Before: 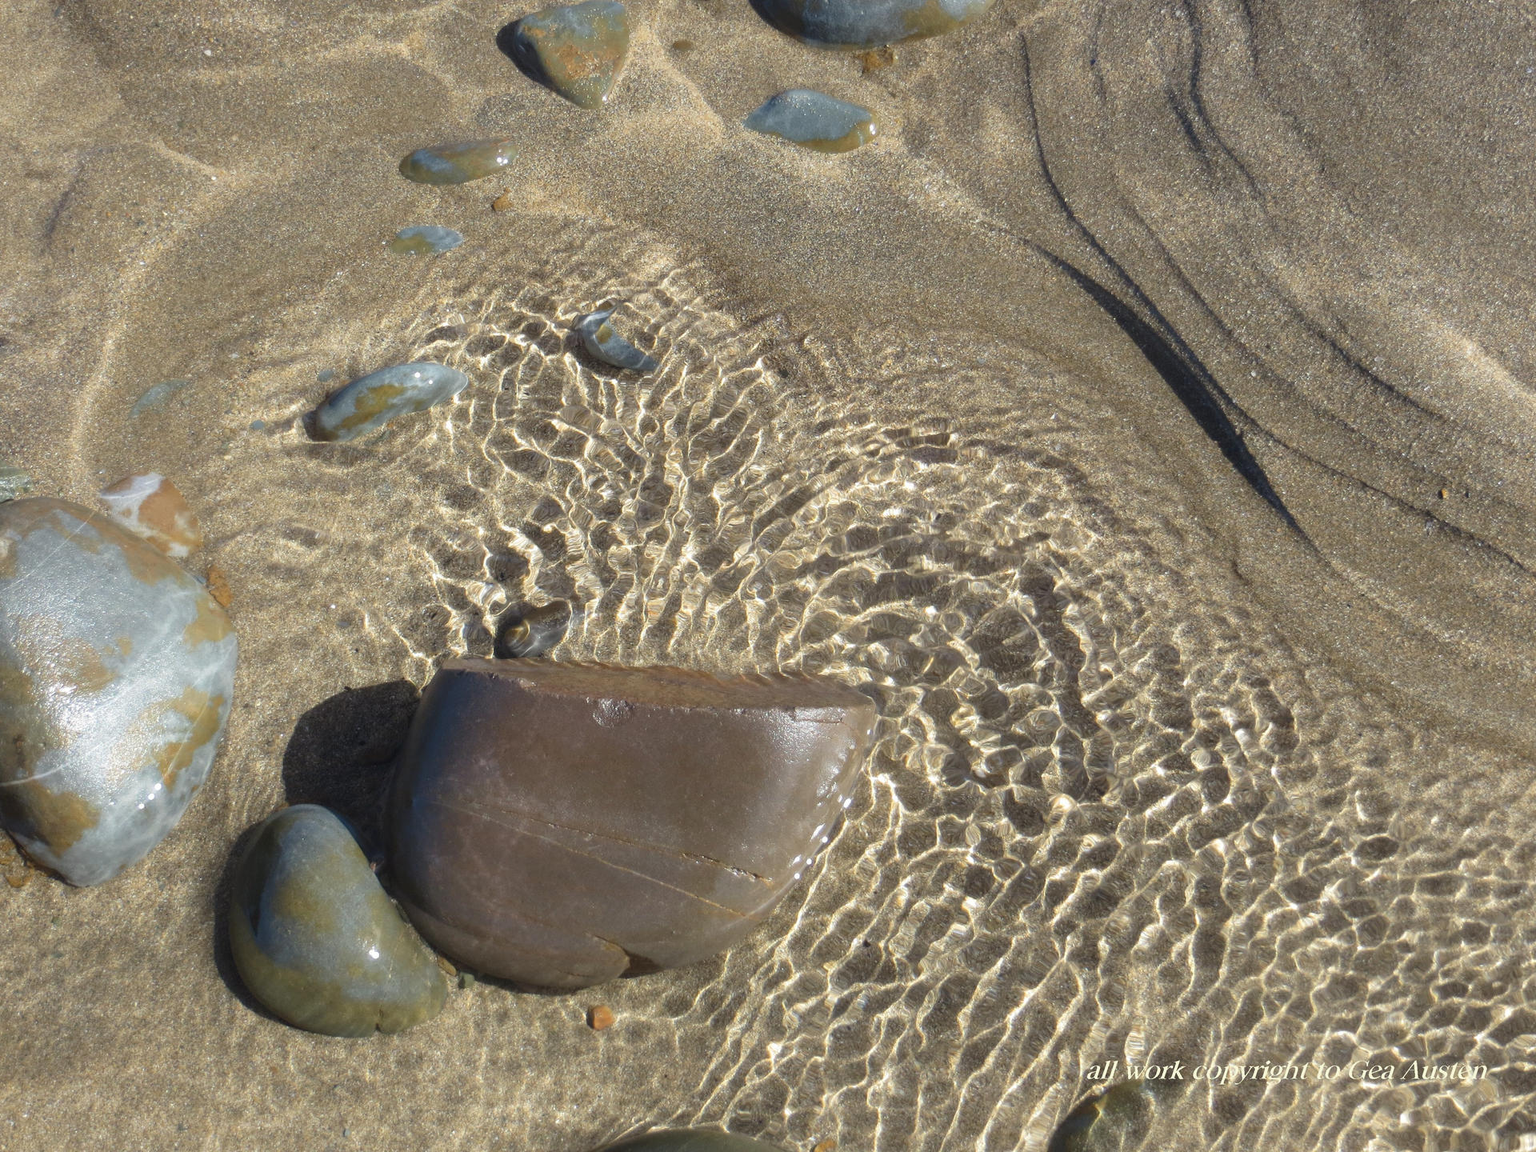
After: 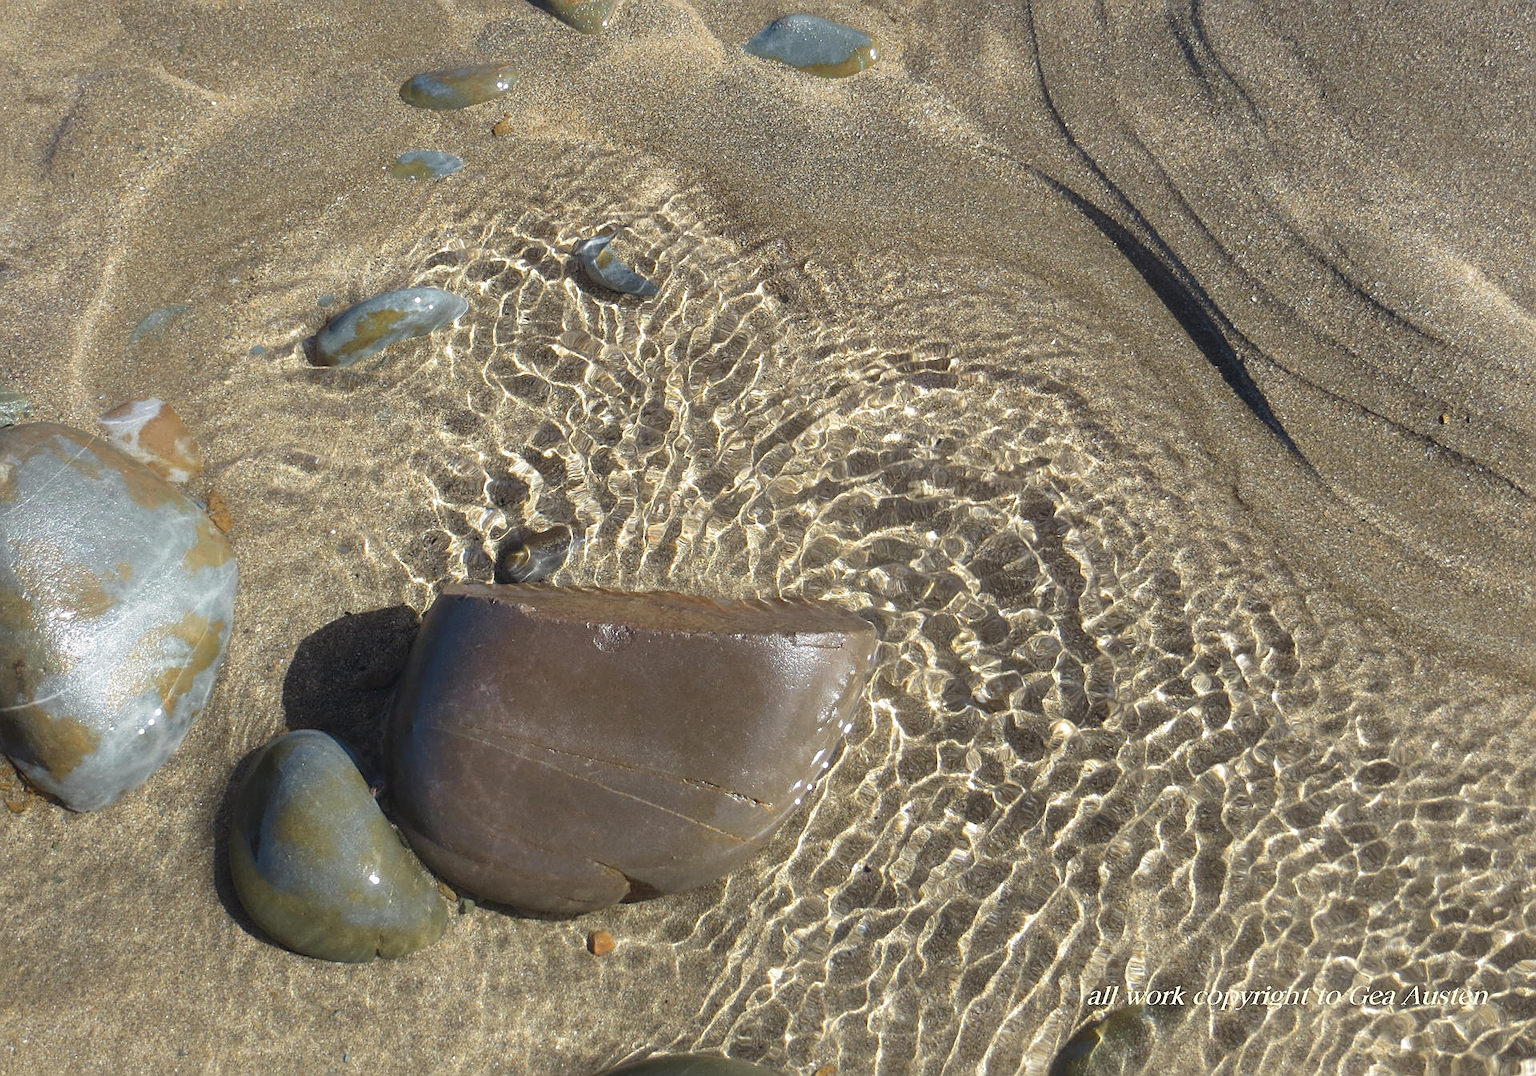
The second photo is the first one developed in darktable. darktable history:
sharpen: on, module defaults
shadows and highlights: shadows 25.78, highlights -25.43
crop and rotate: top 6.563%
